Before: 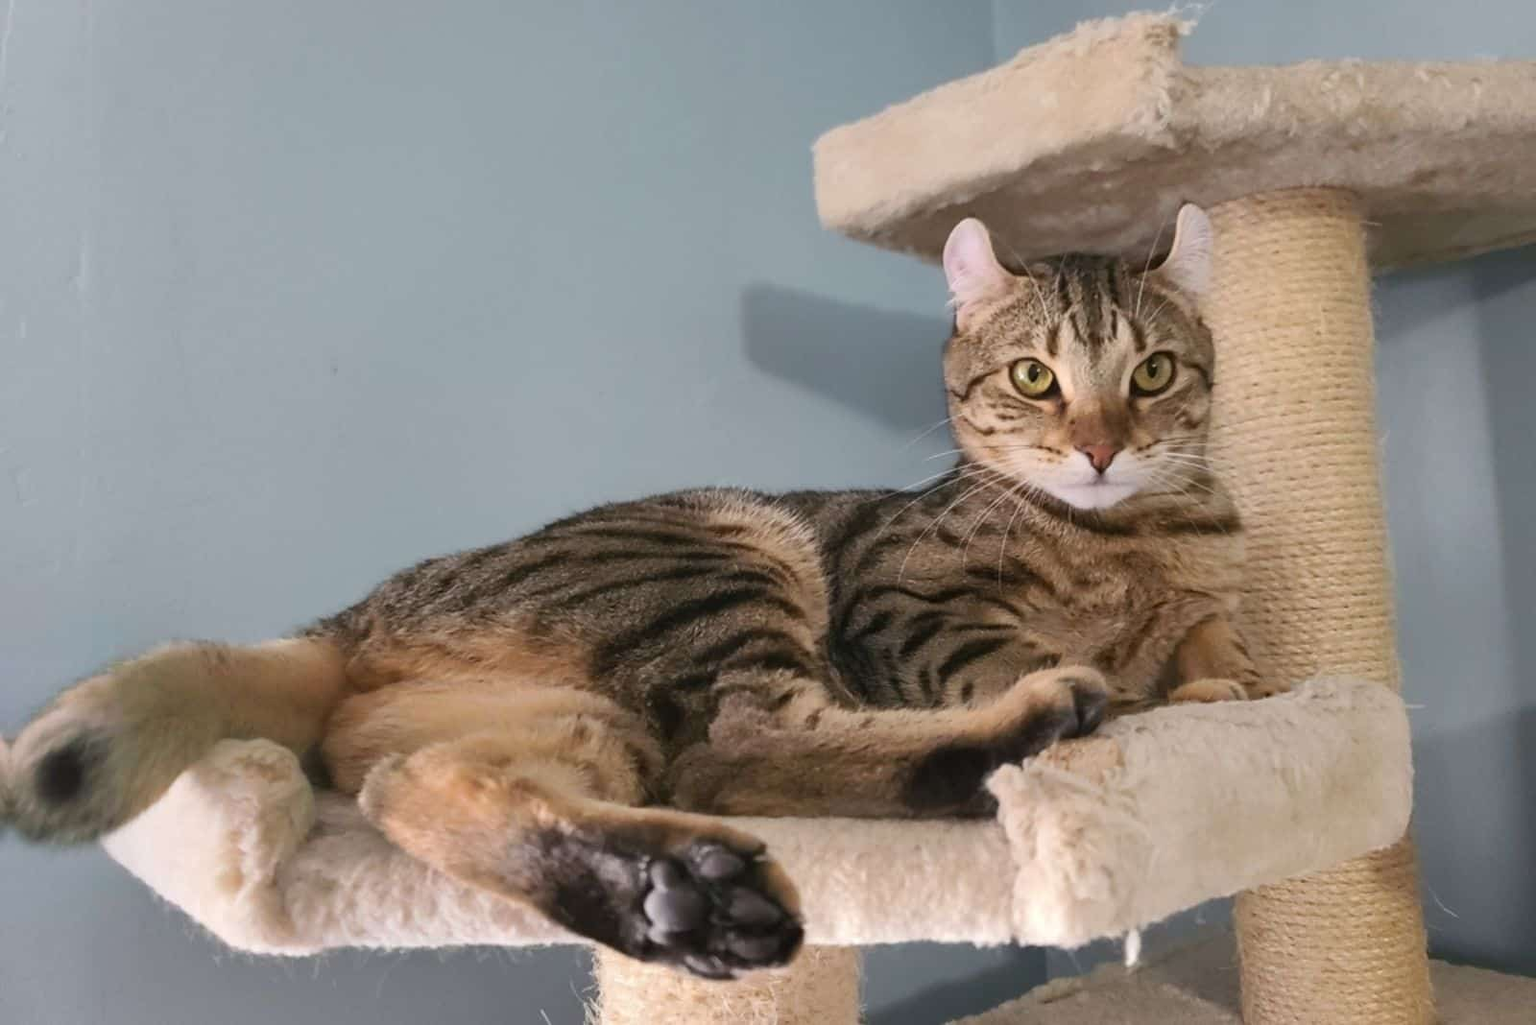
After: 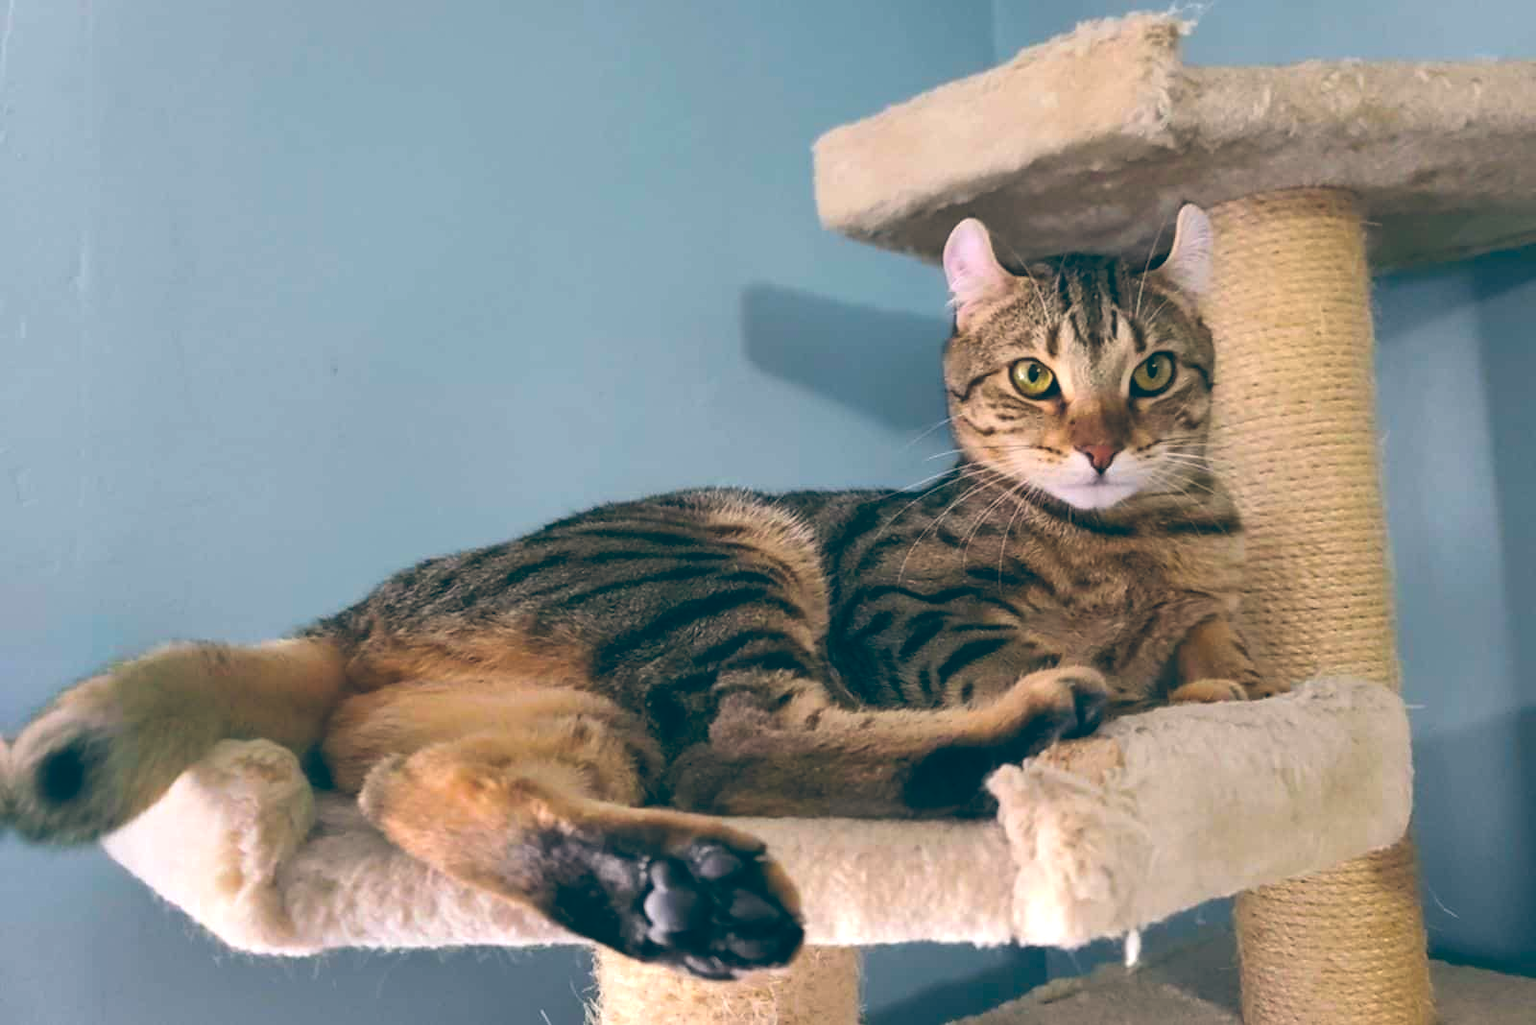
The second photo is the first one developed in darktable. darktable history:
color balance rgb: linear chroma grading › global chroma 33.4%
color balance: lift [1.016, 0.983, 1, 1.017], gamma [0.958, 1, 1, 1], gain [0.981, 1.007, 0.993, 1.002], input saturation 118.26%, contrast 13.43%, contrast fulcrum 21.62%, output saturation 82.76%
